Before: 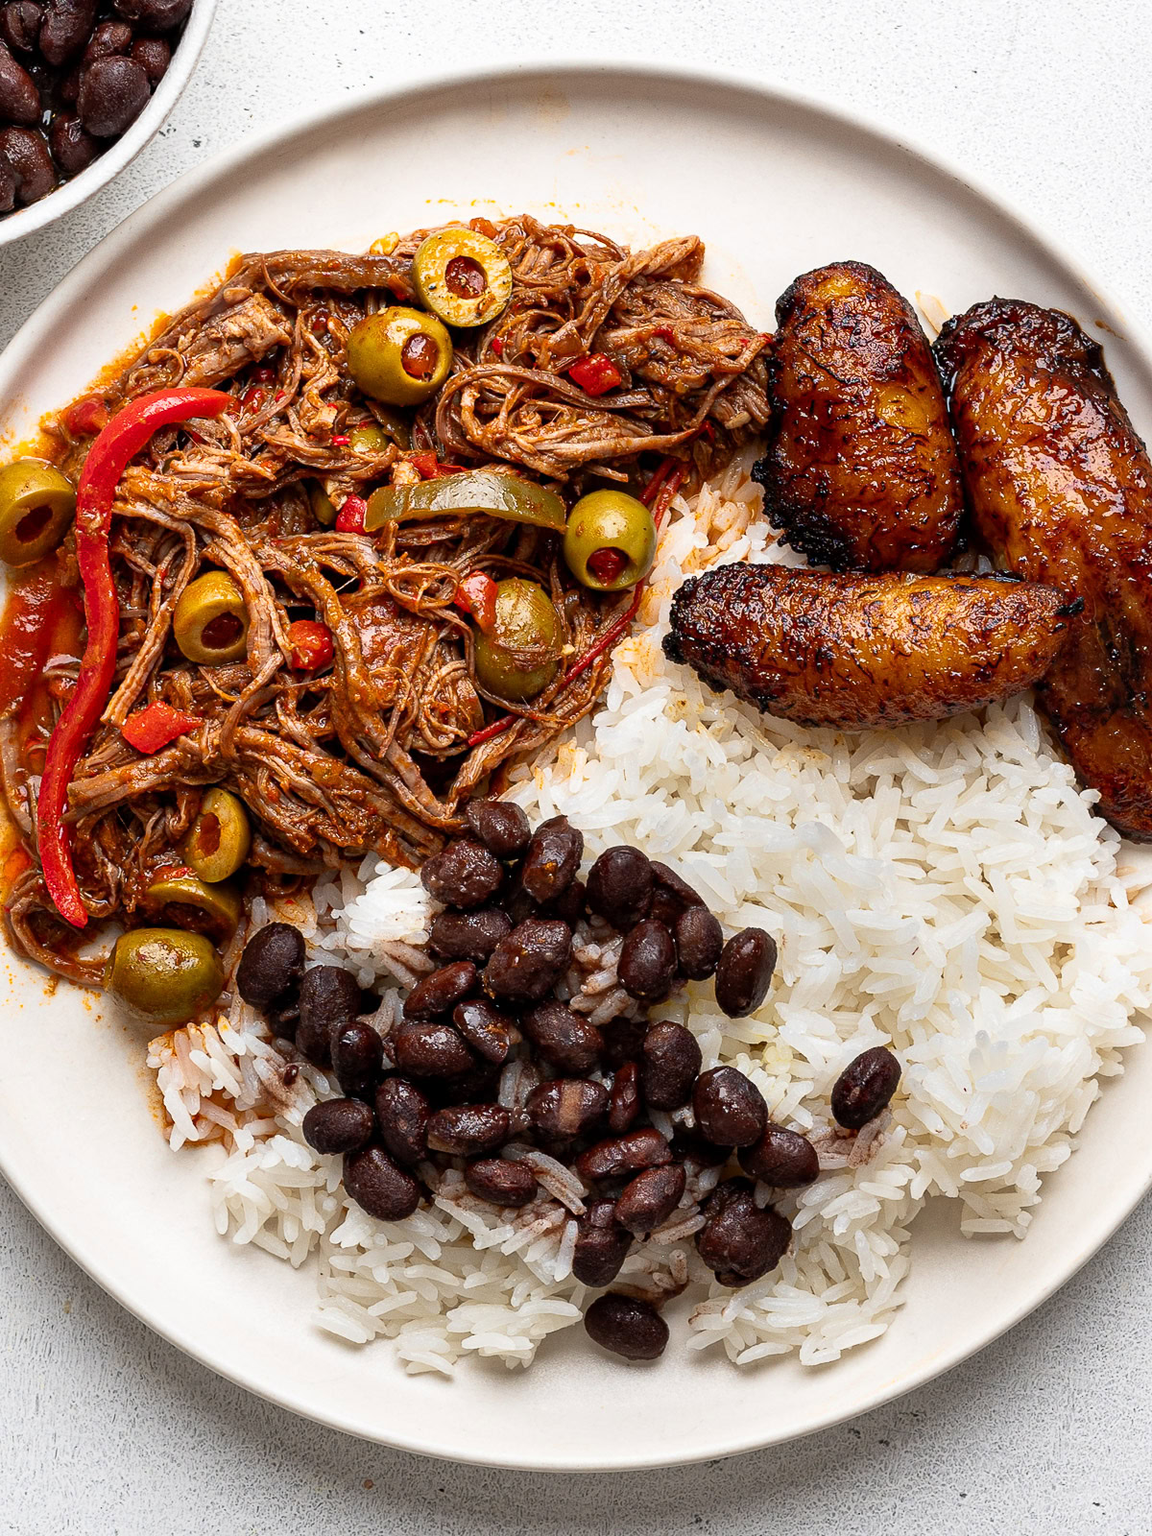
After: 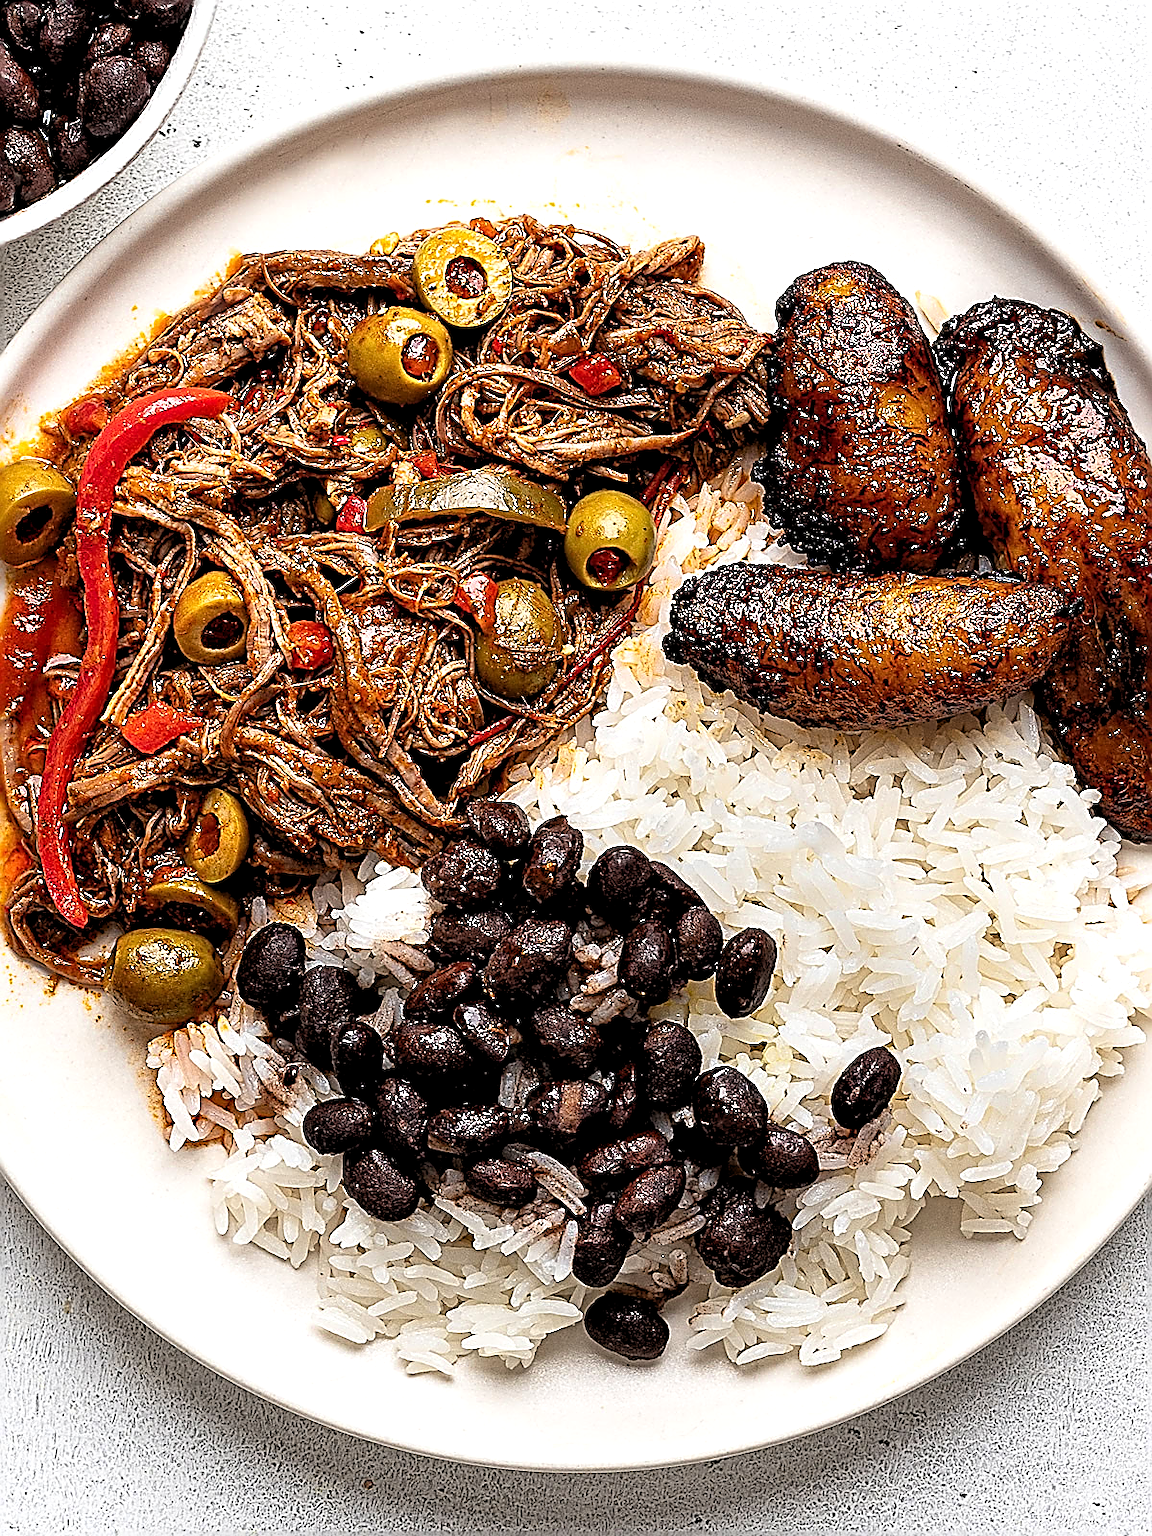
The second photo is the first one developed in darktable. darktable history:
sharpen: amount 2
rgb levels: levels [[0.01, 0.419, 0.839], [0, 0.5, 1], [0, 0.5, 1]]
